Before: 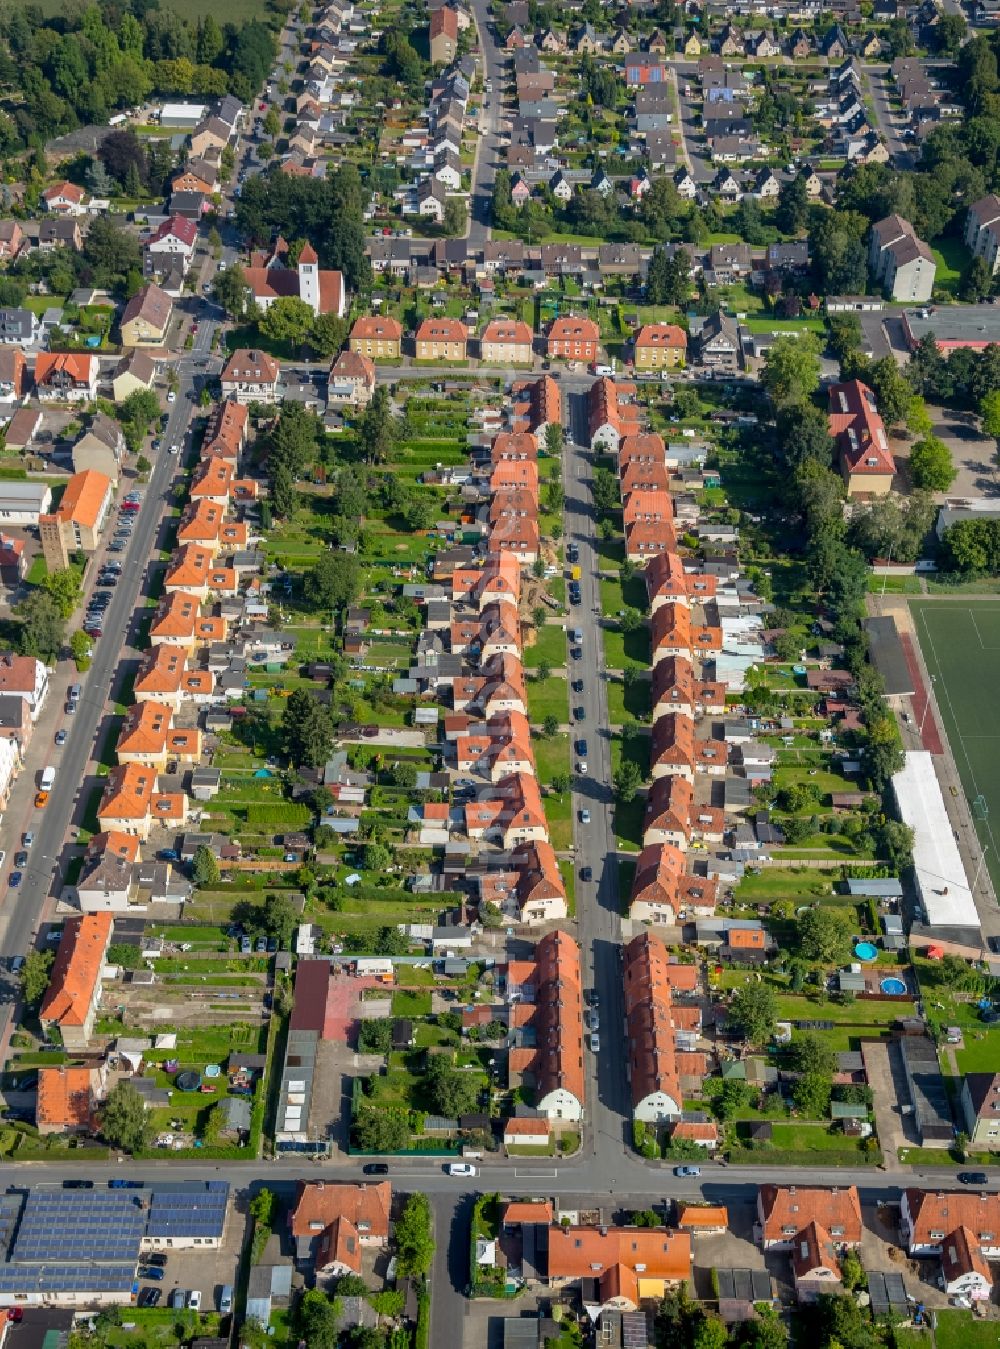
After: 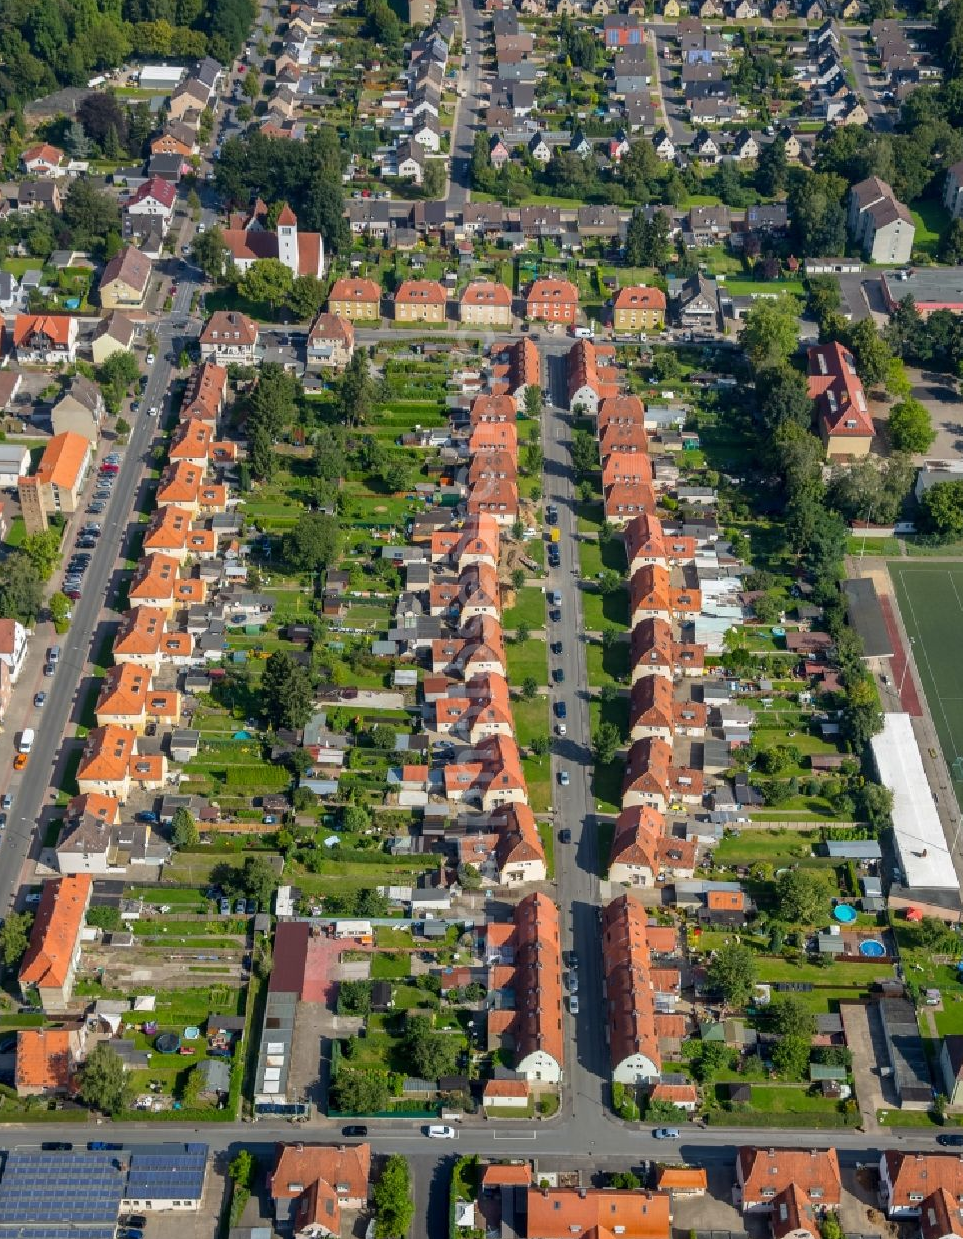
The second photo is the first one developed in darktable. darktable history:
tone equalizer: edges refinement/feathering 500, mask exposure compensation -1.57 EV, preserve details no
crop: left 2.158%, top 2.84%, right 1.119%, bottom 4.823%
